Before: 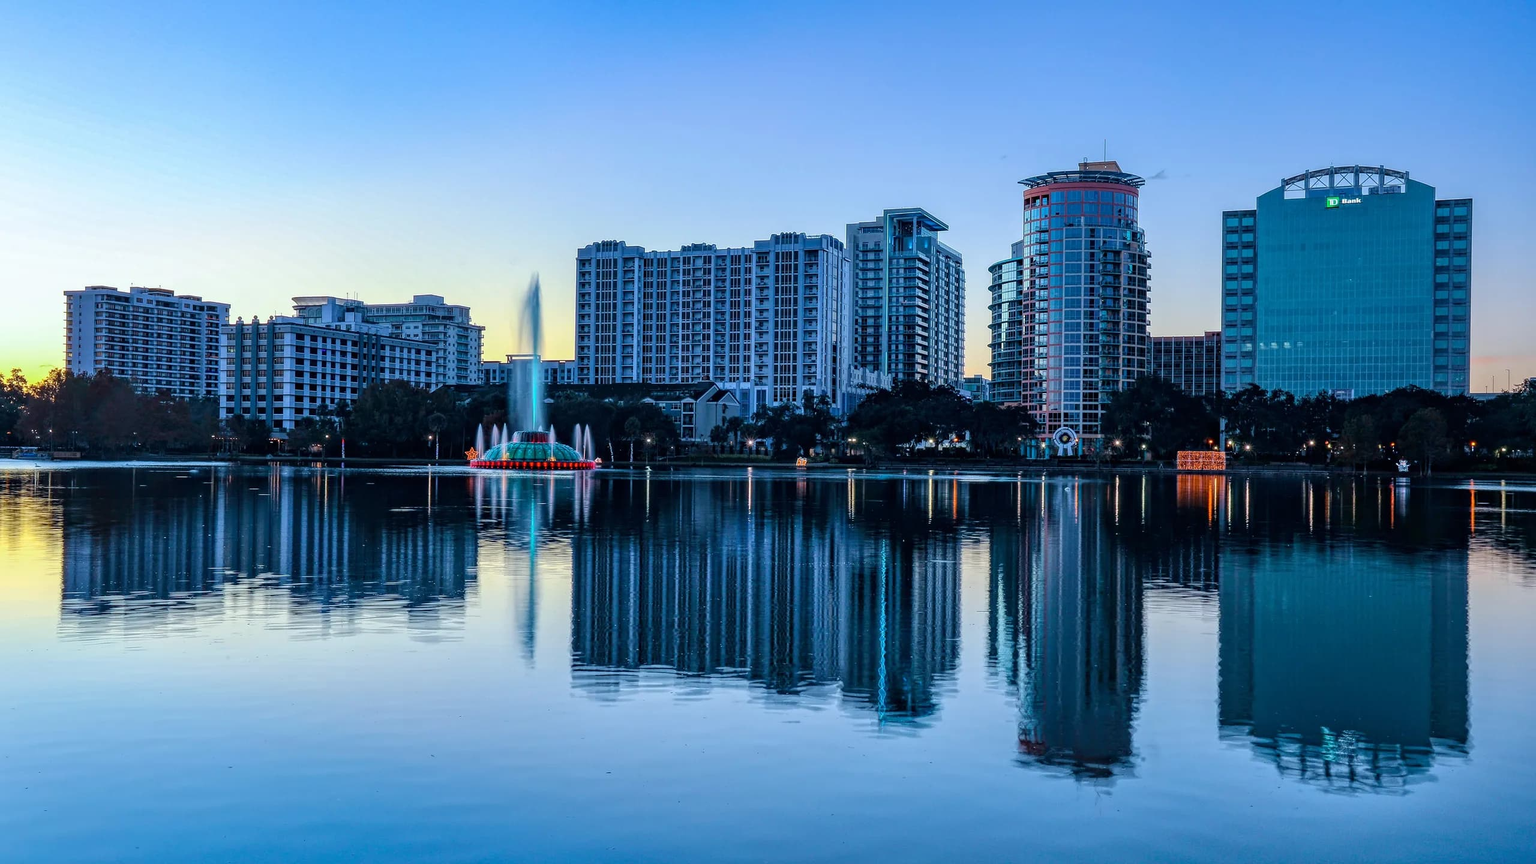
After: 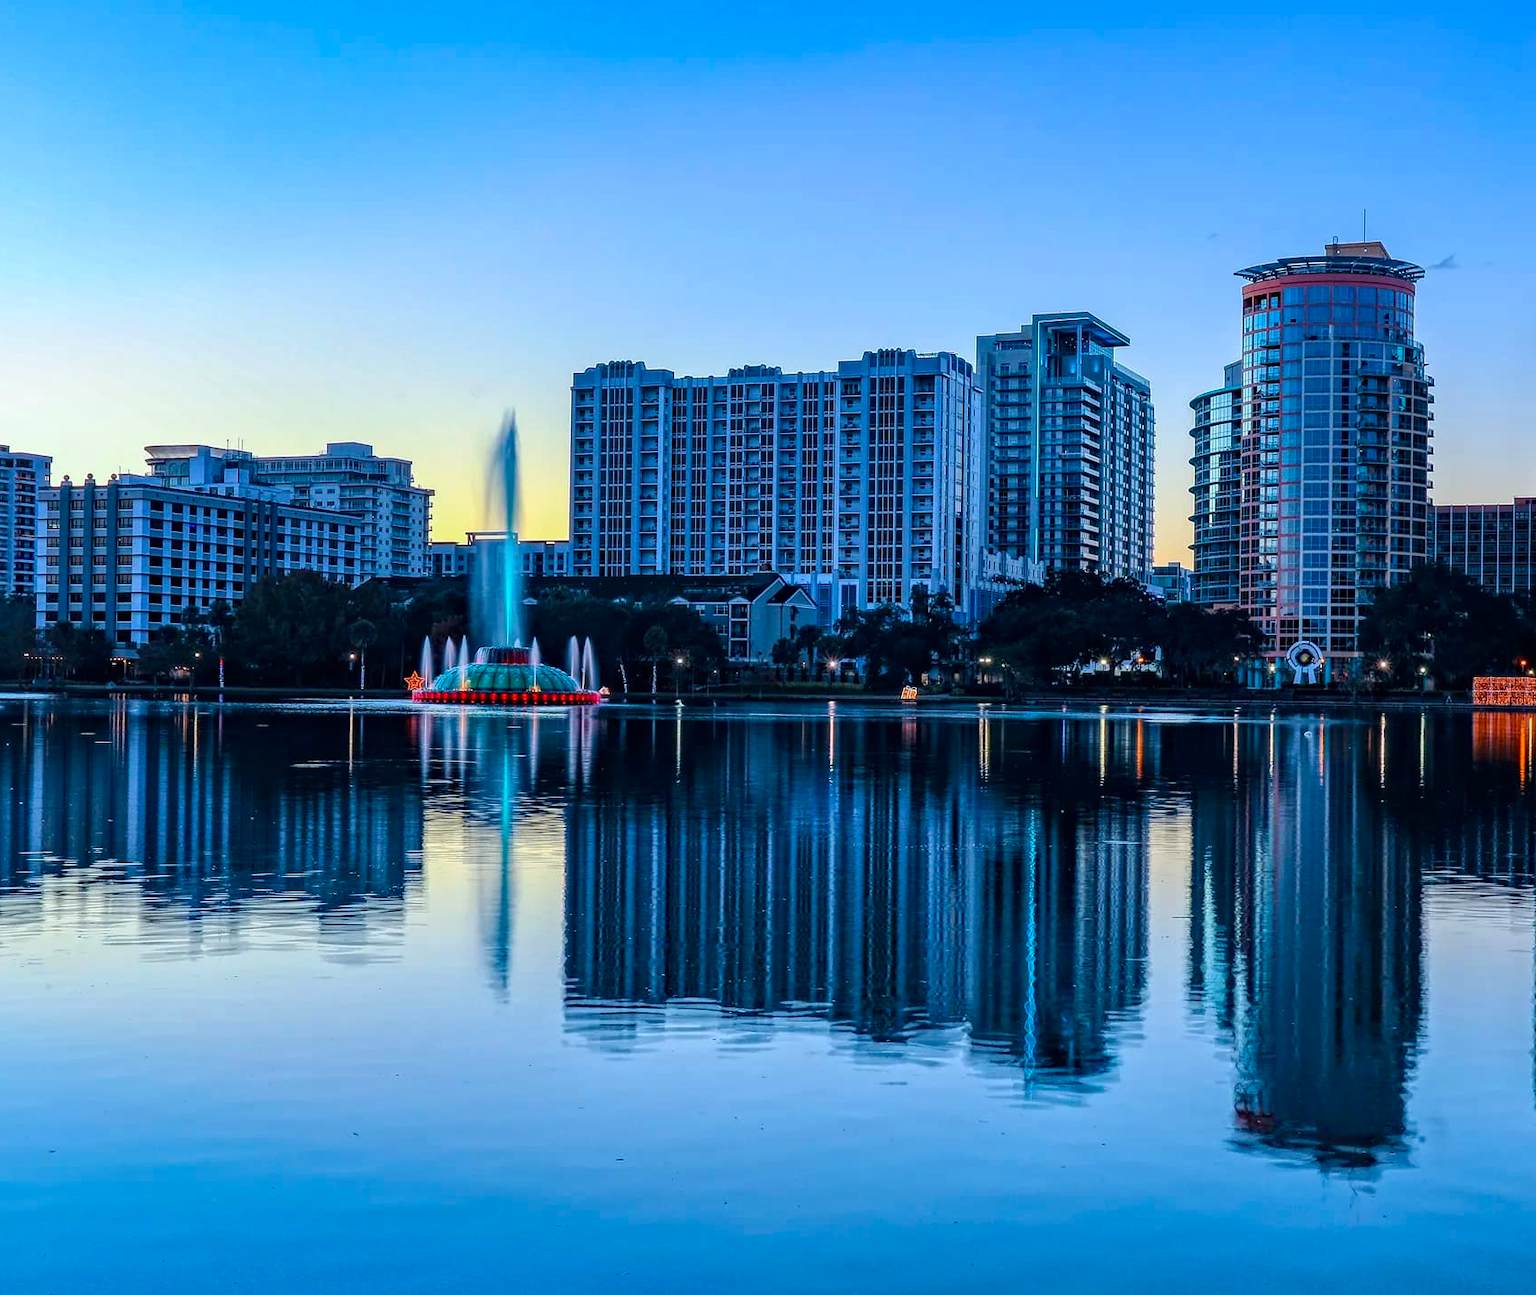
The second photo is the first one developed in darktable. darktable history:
crop and rotate: left 12.766%, right 20.581%
haze removal: compatibility mode true, adaptive false
contrast brightness saturation: contrast 0.08, saturation 0.198
